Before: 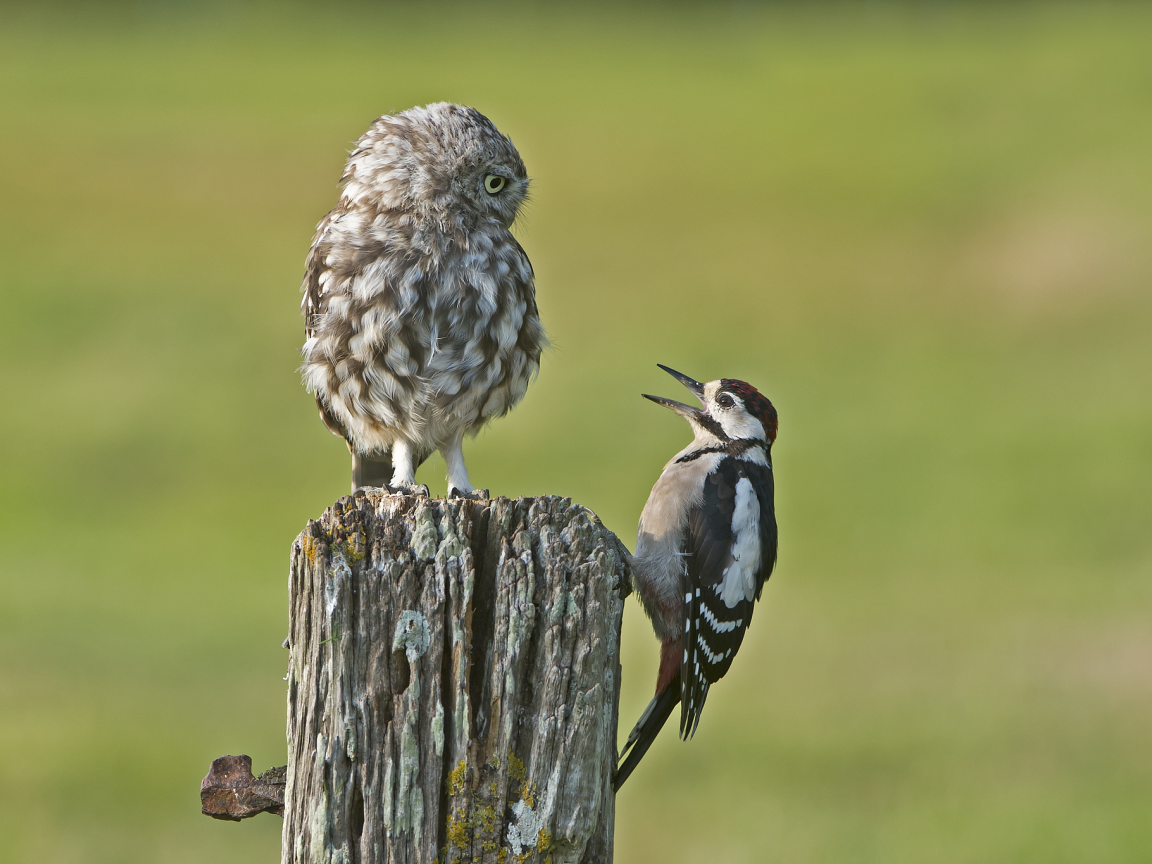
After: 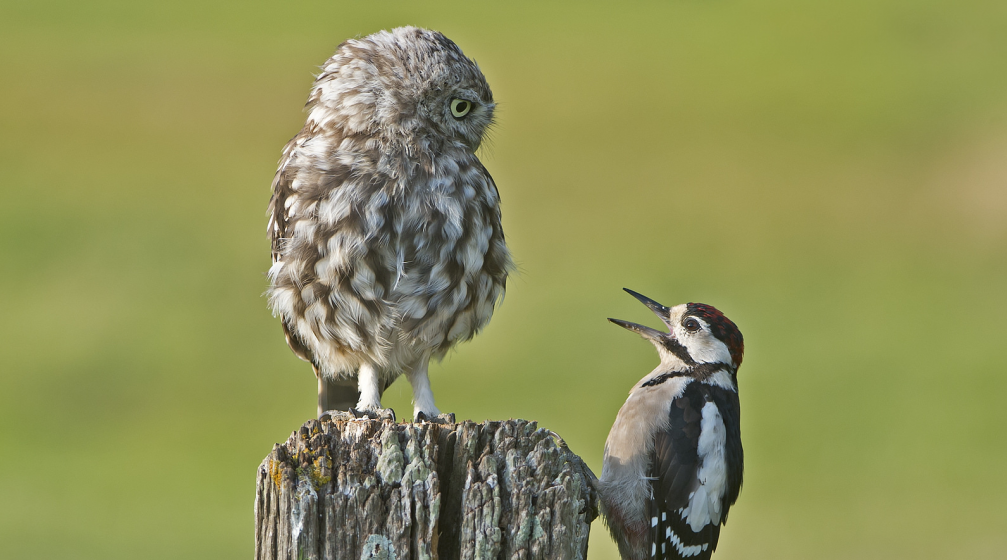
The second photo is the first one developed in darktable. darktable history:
crop: left 2.957%, top 8.848%, right 9.616%, bottom 26.282%
